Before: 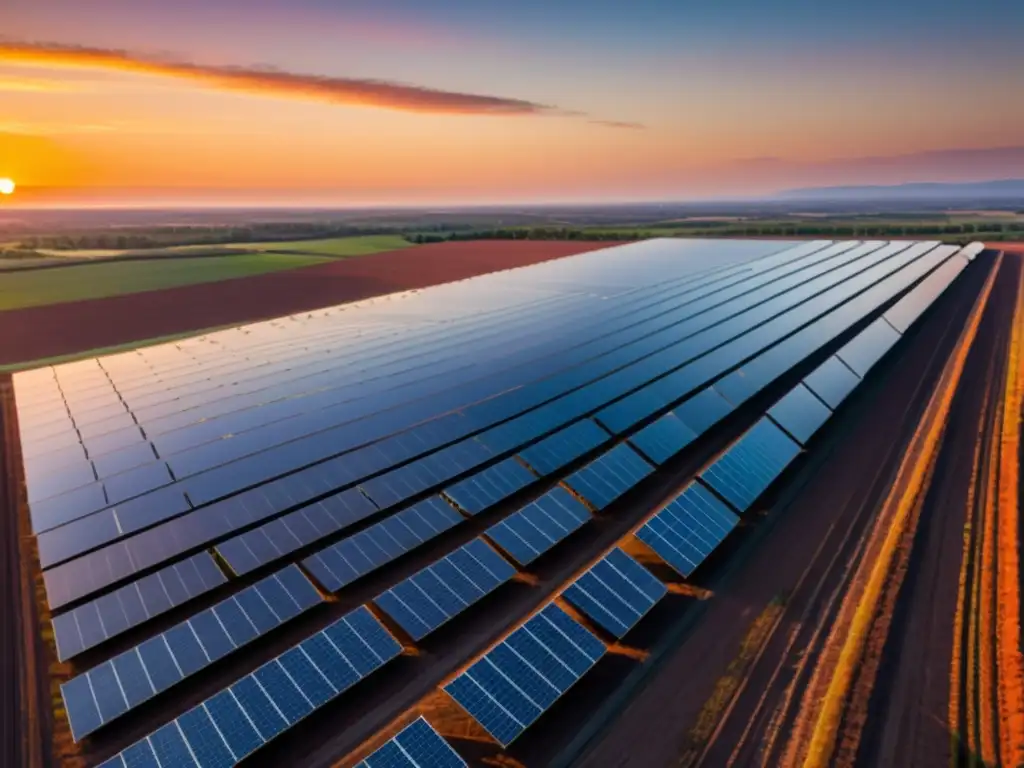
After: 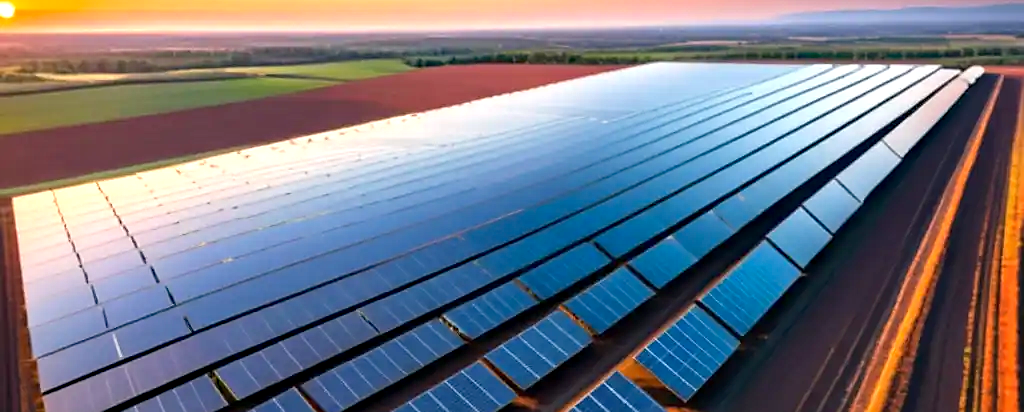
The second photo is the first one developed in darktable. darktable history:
crop and rotate: top 23.041%, bottom 23.289%
exposure: black level correction 0, exposure 0.948 EV, compensate highlight preservation false
haze removal: compatibility mode true, adaptive false
sharpen: radius 1.497, amount 0.401, threshold 1.565
vignetting: saturation -0.023
